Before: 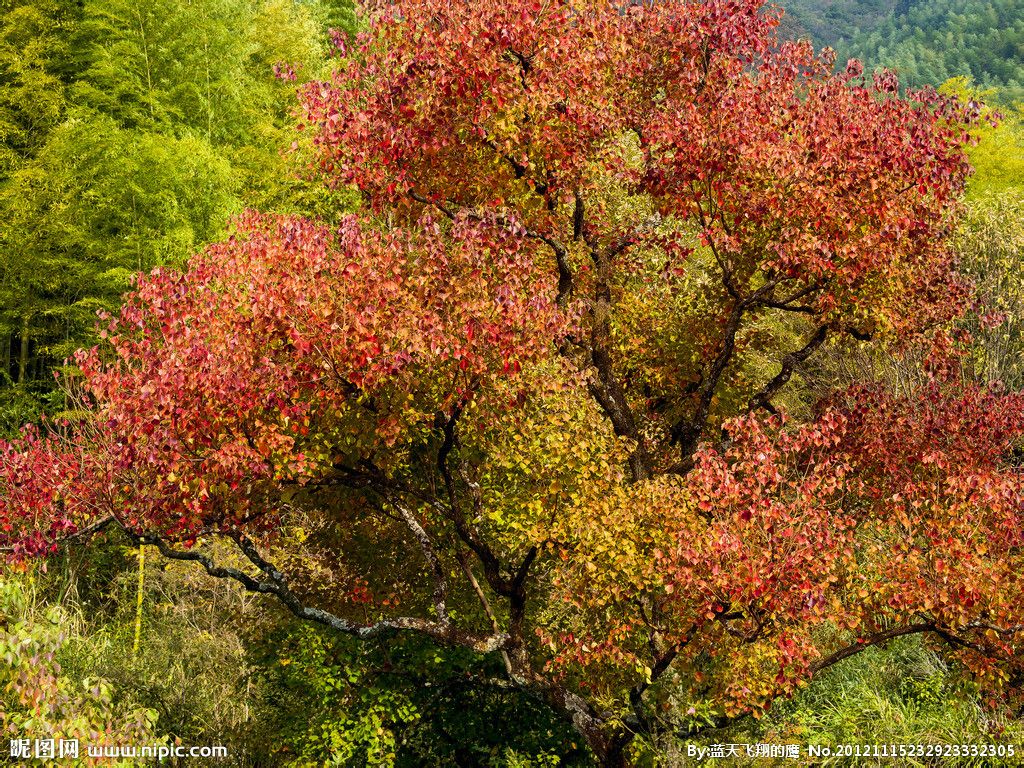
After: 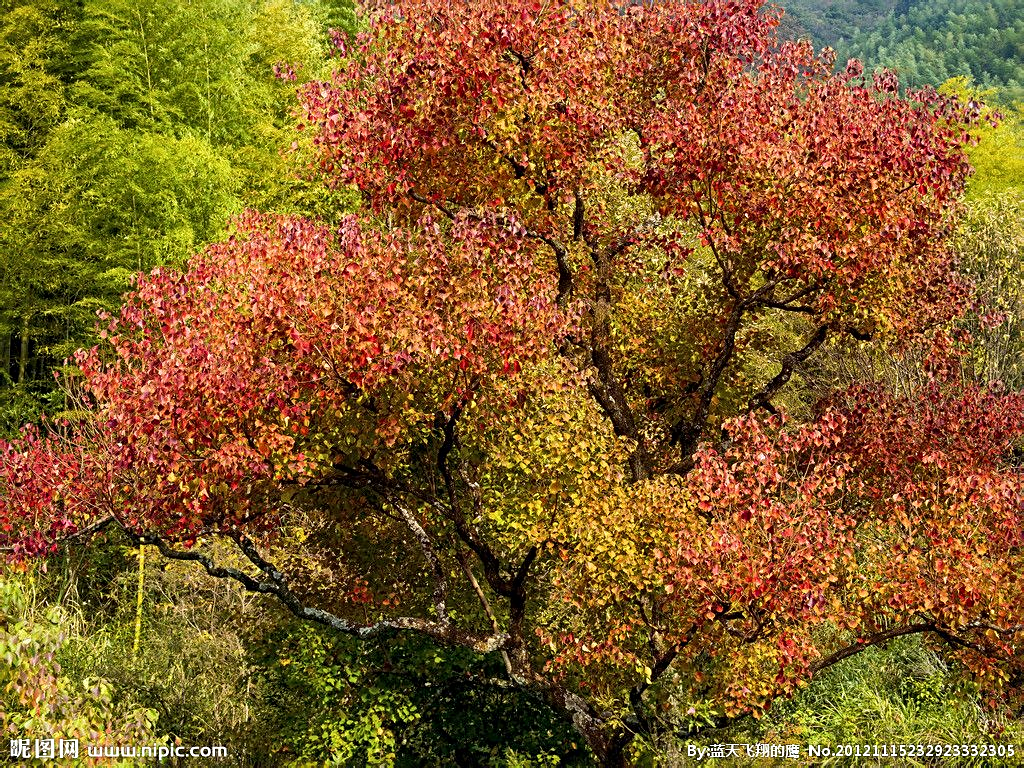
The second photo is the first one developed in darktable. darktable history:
sharpen: radius 2.487, amount 0.324
color correction: highlights a* 0.013, highlights b* -0.44
local contrast: mode bilateral grid, contrast 19, coarseness 50, detail 119%, midtone range 0.2
